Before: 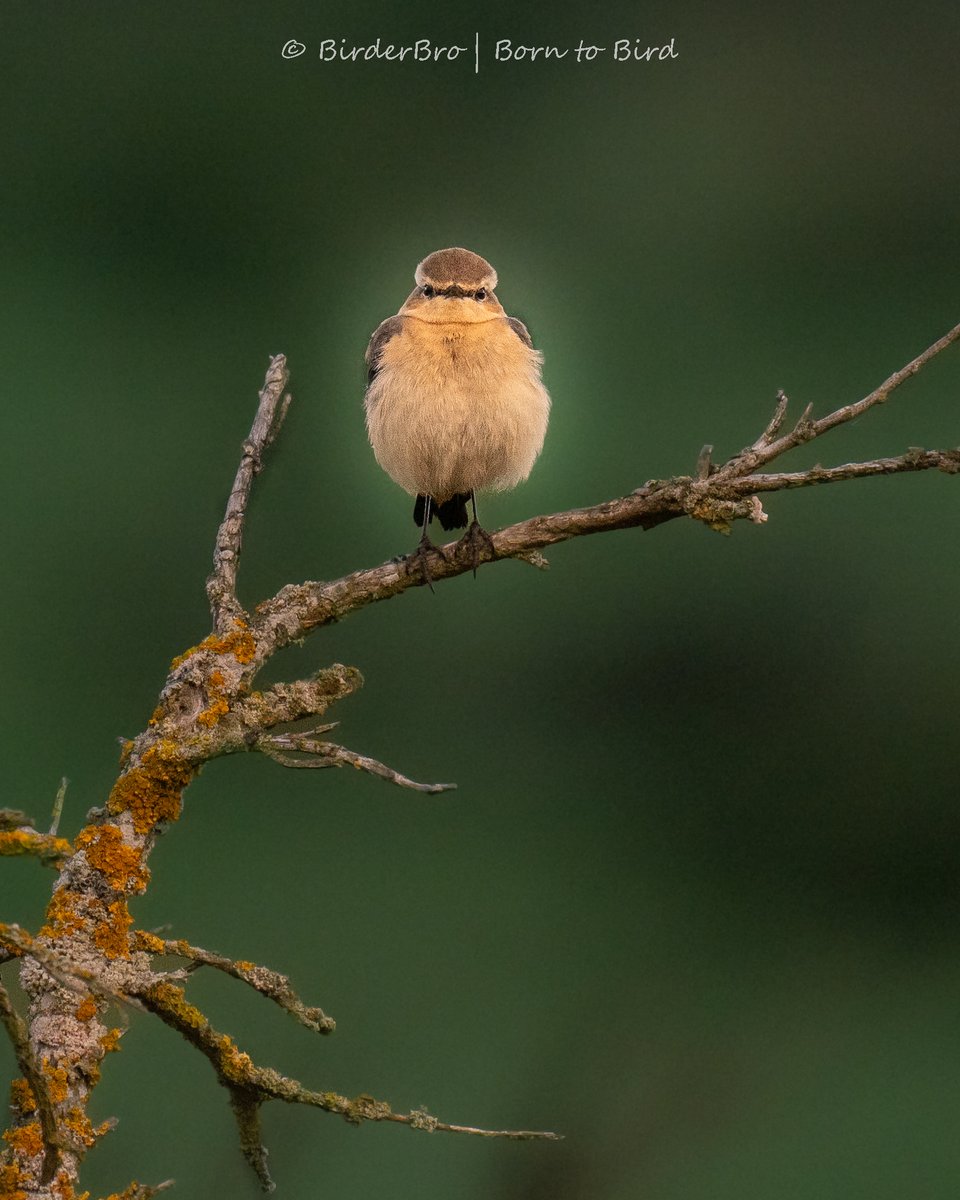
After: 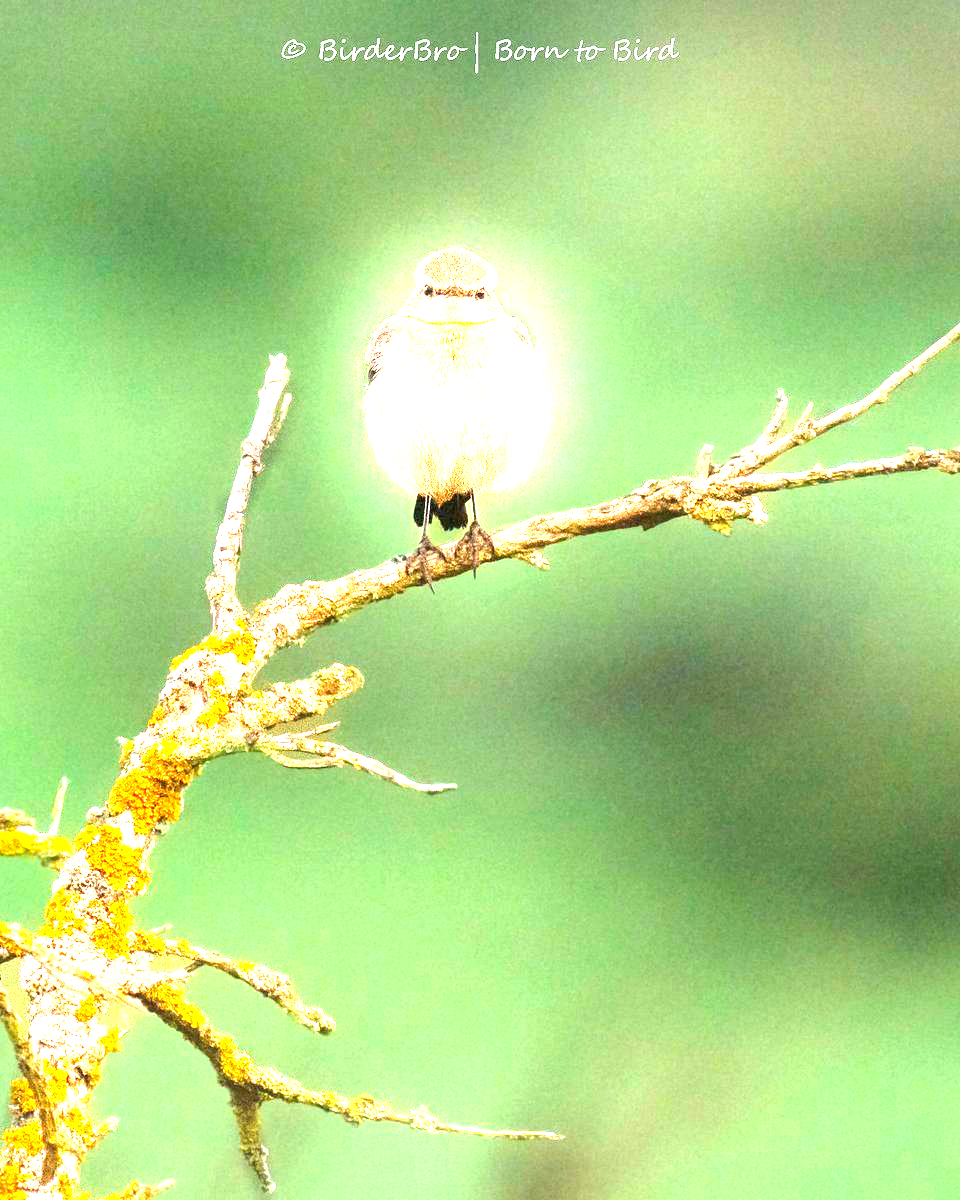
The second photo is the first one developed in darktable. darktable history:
exposure: black level correction 0, exposure 3.931 EV, compensate highlight preservation false
contrast brightness saturation: contrast 0.042, saturation 0.163
tone equalizer: edges refinement/feathering 500, mask exposure compensation -1.57 EV, preserve details no
